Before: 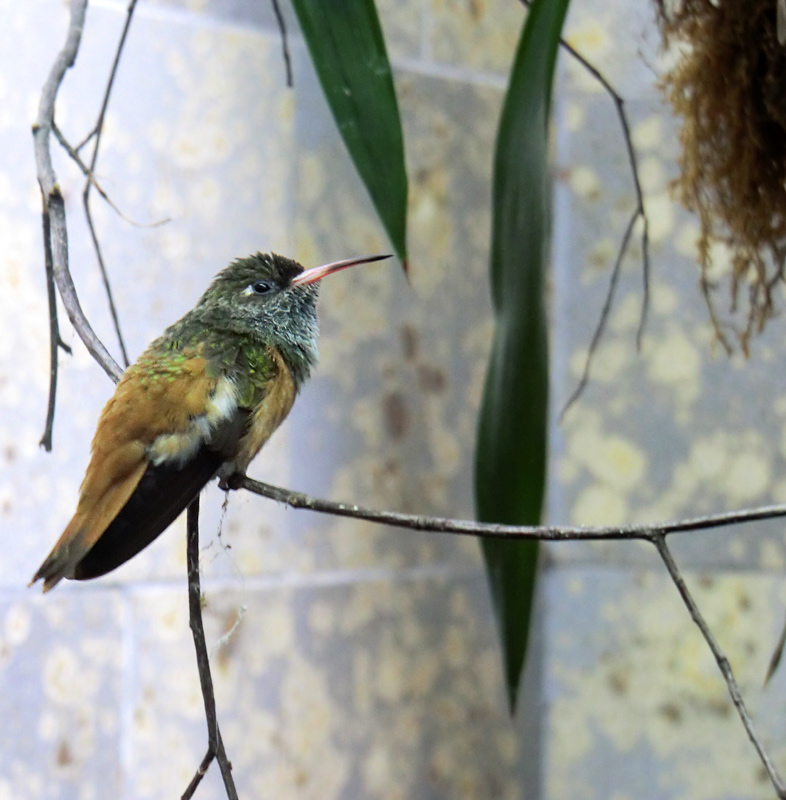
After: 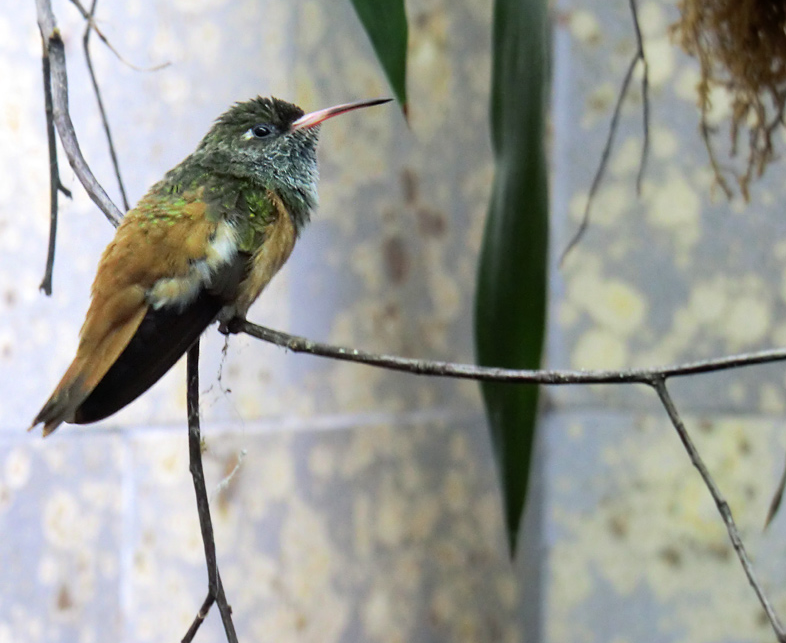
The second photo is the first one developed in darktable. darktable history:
exposure: compensate highlight preservation false
crop and rotate: top 19.569%
